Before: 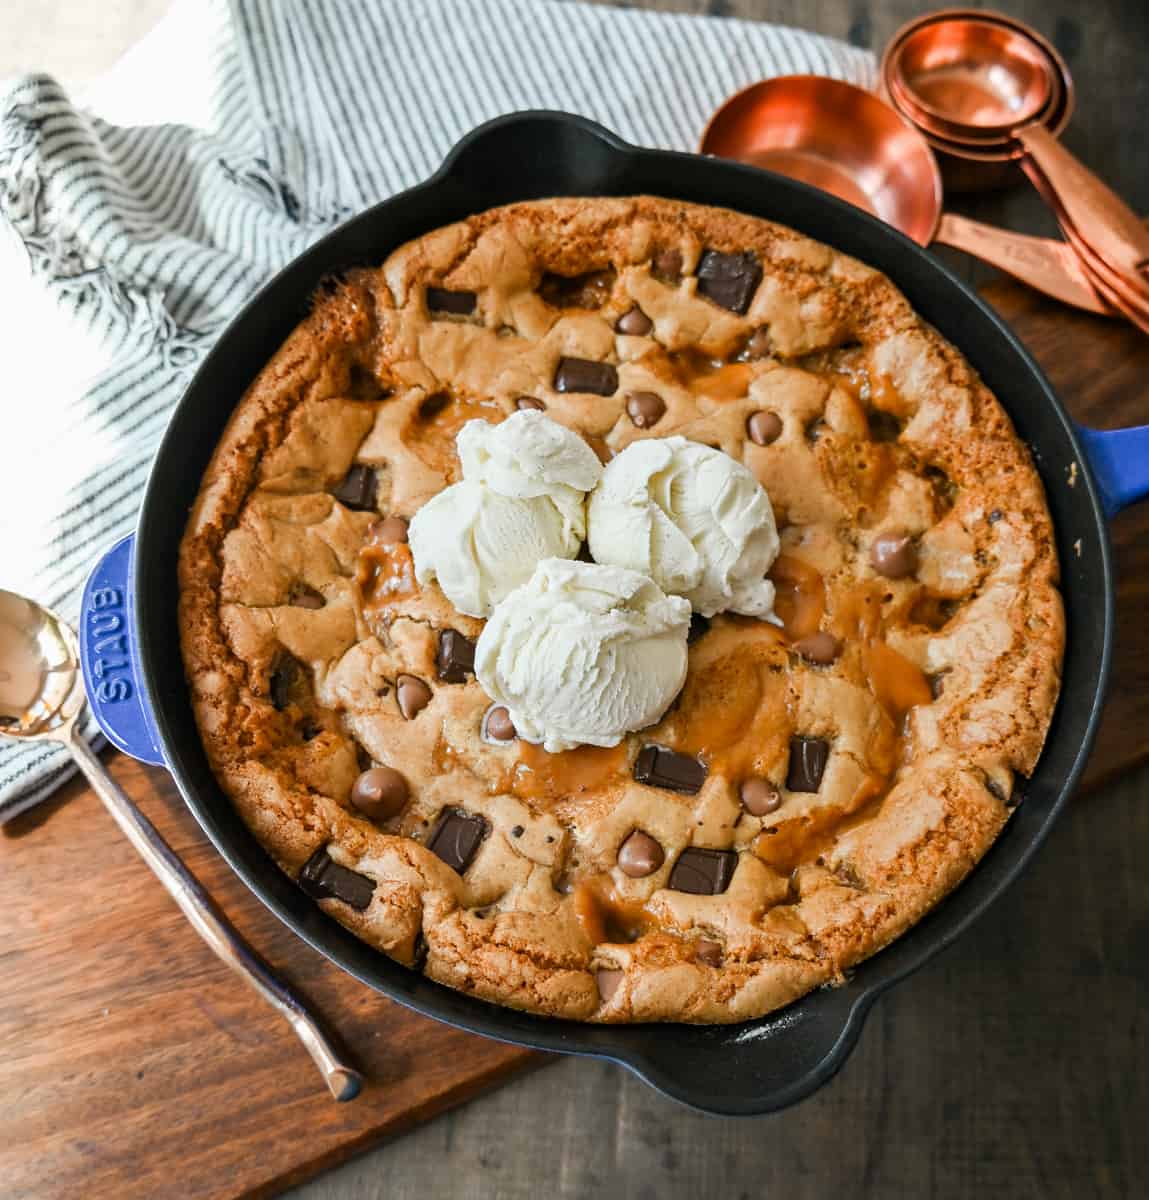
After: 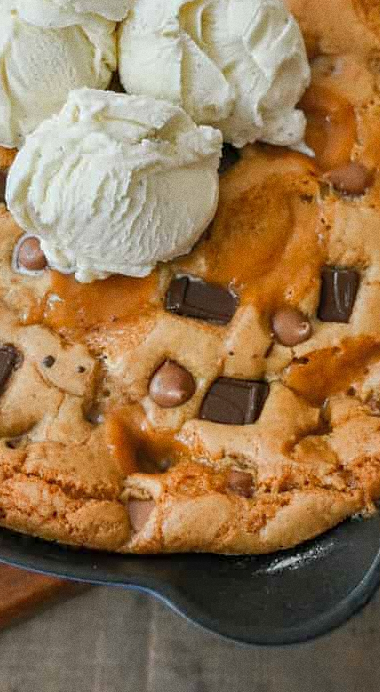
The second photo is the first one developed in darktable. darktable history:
grain: coarseness 0.09 ISO
shadows and highlights: on, module defaults
crop: left 40.878%, top 39.176%, right 25.993%, bottom 3.081%
